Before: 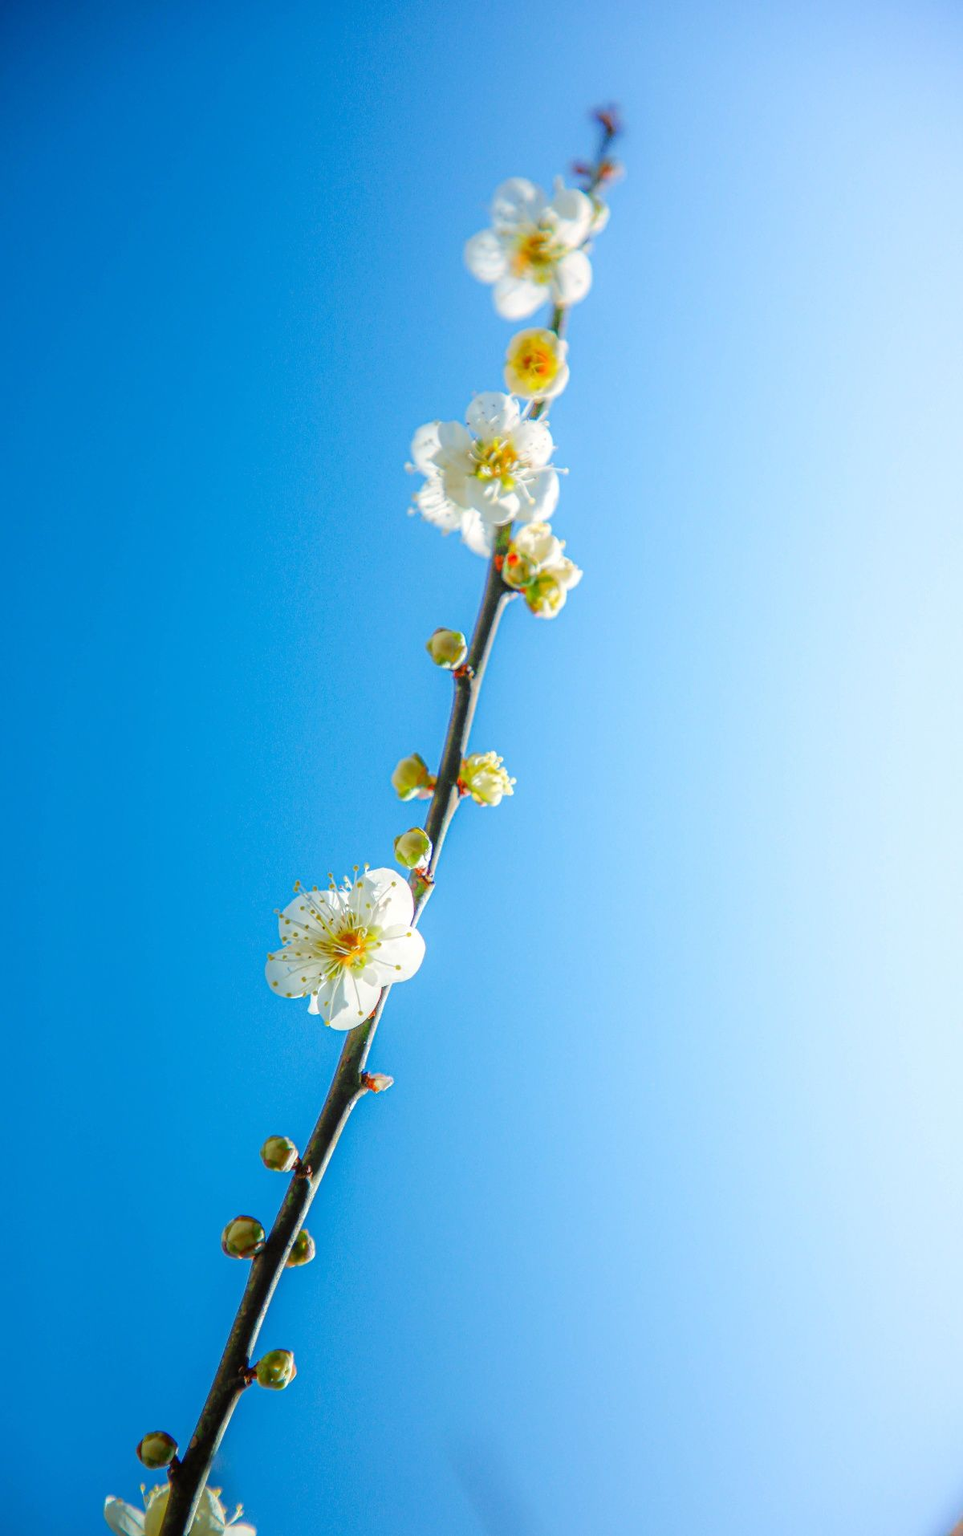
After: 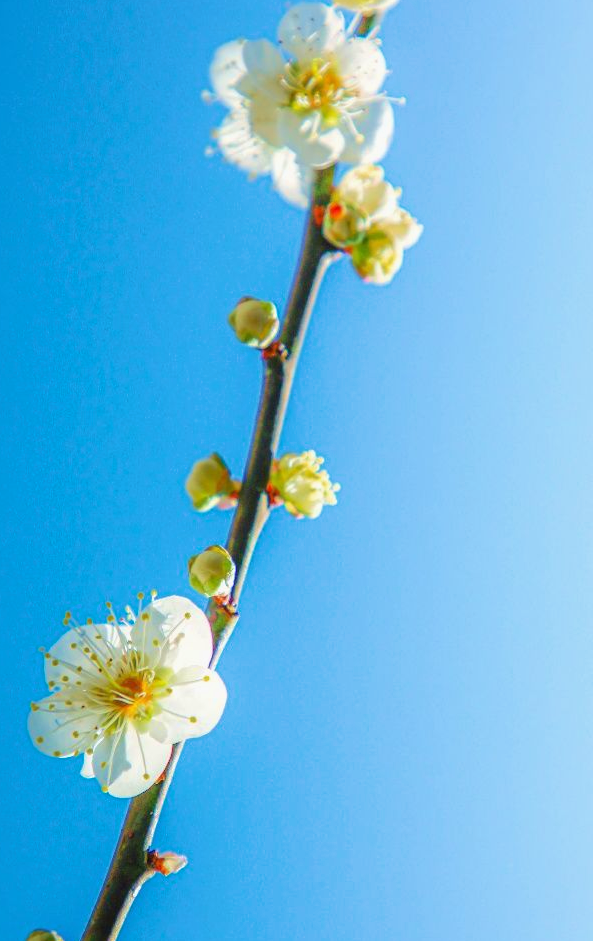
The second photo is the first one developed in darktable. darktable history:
crop: left 25.306%, top 25.396%, right 25.232%, bottom 25.407%
velvia: strength 44.37%
tone equalizer: -7 EV 0.168 EV, -6 EV 0.086 EV, -5 EV 0.065 EV, -4 EV 0.049 EV, -2 EV -0.031 EV, -1 EV -0.05 EV, +0 EV -0.077 EV
